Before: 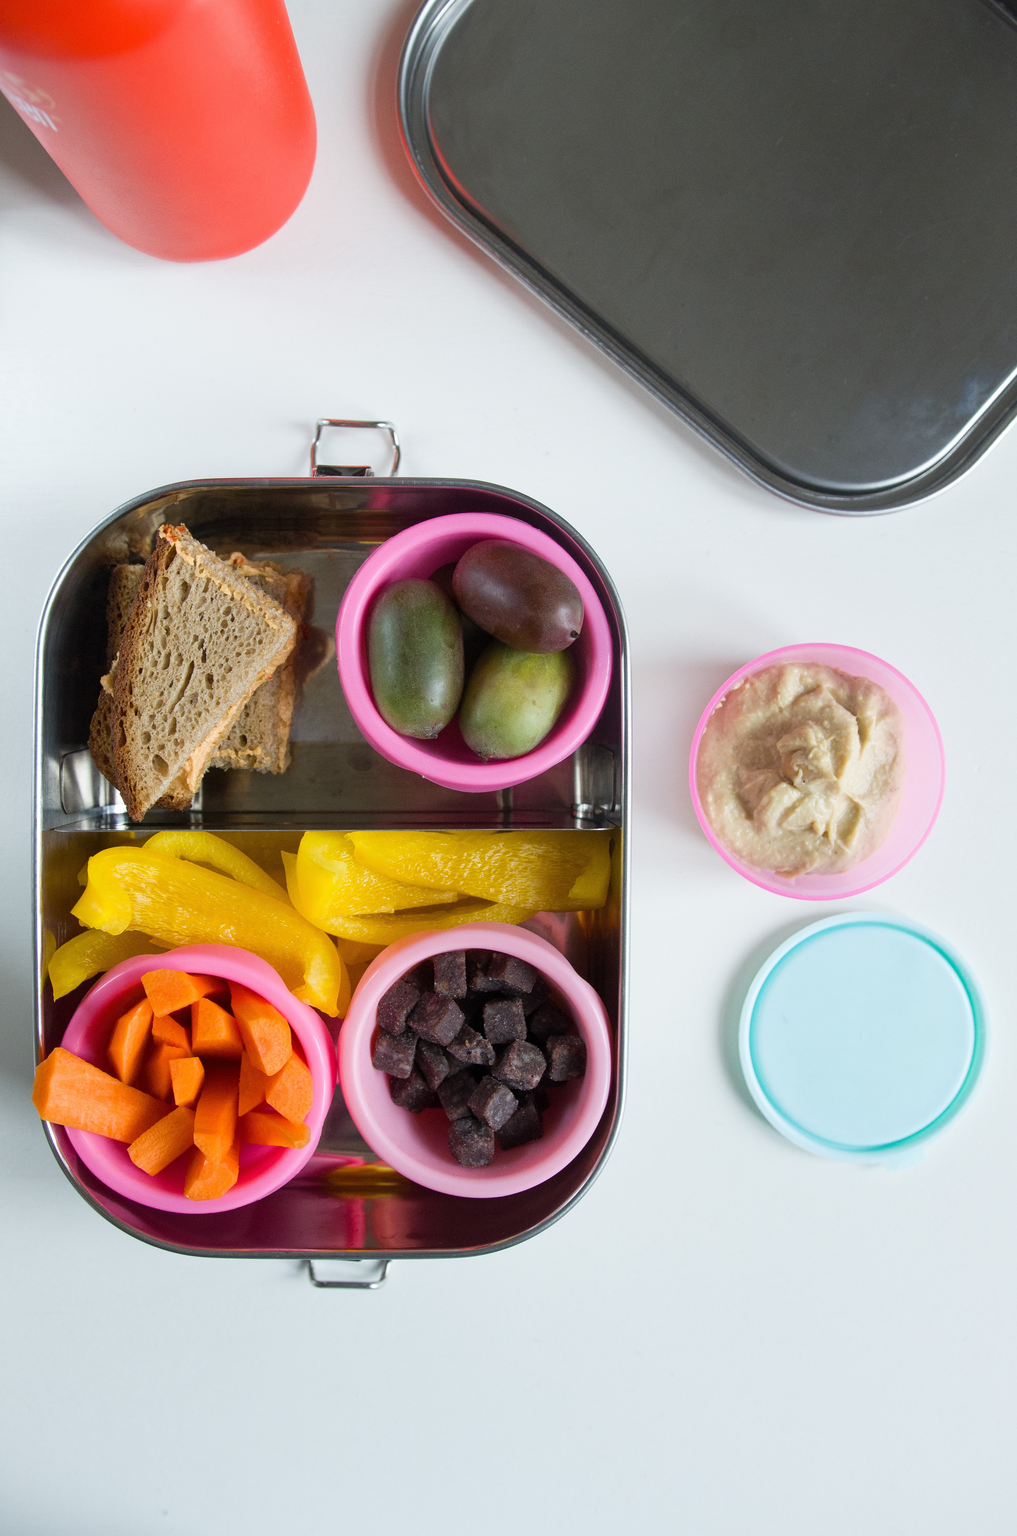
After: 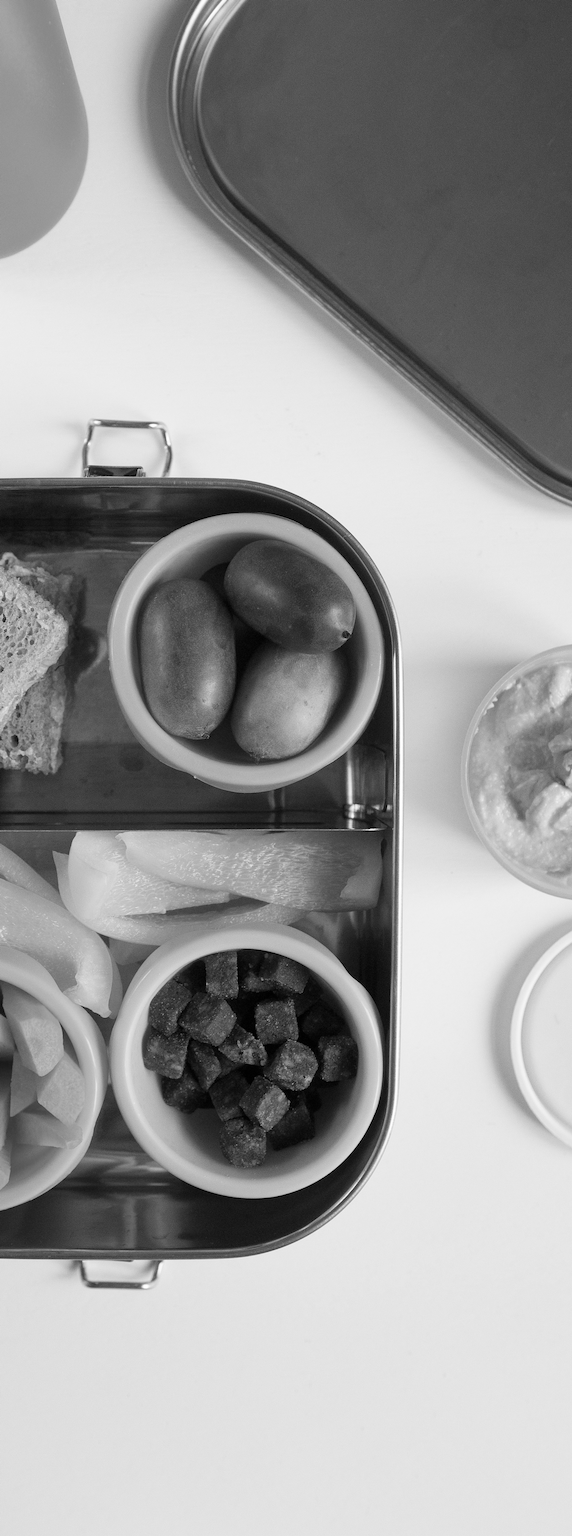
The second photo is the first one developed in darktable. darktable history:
crop and rotate: left 22.516%, right 21.234%
monochrome: on, module defaults
